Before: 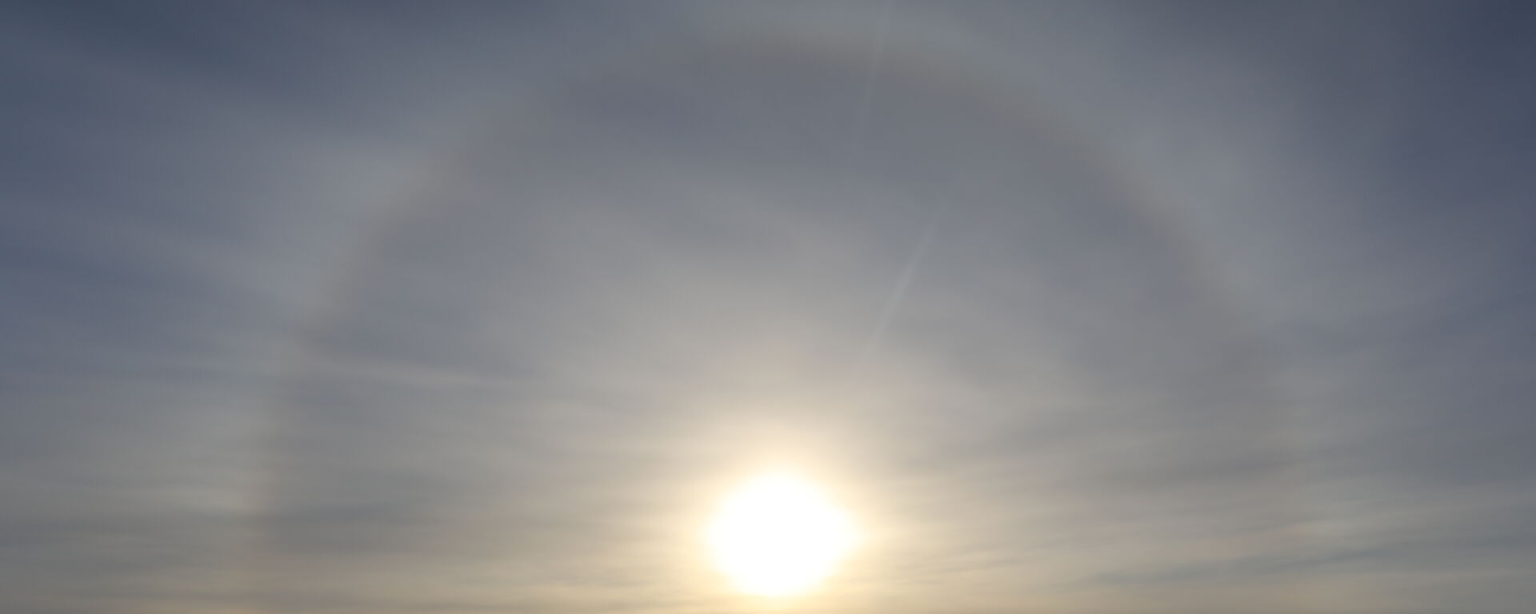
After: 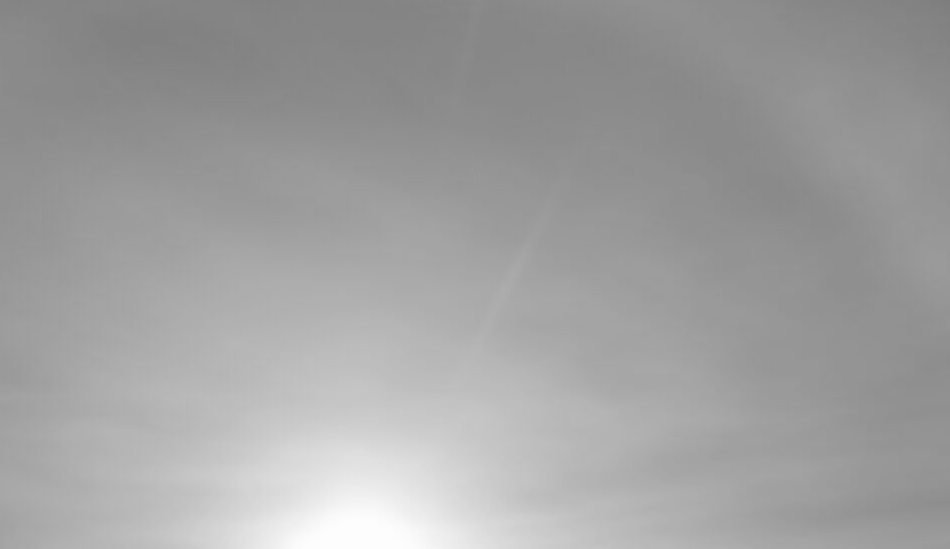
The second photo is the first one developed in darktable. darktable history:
contrast brightness saturation: brightness 0.124
crop: left 32.016%, top 10.936%, right 18.476%, bottom 17.529%
color zones: curves: ch0 [(0, 0.485) (0.178, 0.476) (0.261, 0.623) (0.411, 0.403) (0.708, 0.603) (0.934, 0.412)]; ch1 [(0.003, 0.485) (0.149, 0.496) (0.229, 0.584) (0.326, 0.551) (0.484, 0.262) (0.757, 0.643)]
color calibration: output gray [0.21, 0.42, 0.37, 0], illuminant as shot in camera, x 0.358, y 0.373, temperature 4628.91 K
